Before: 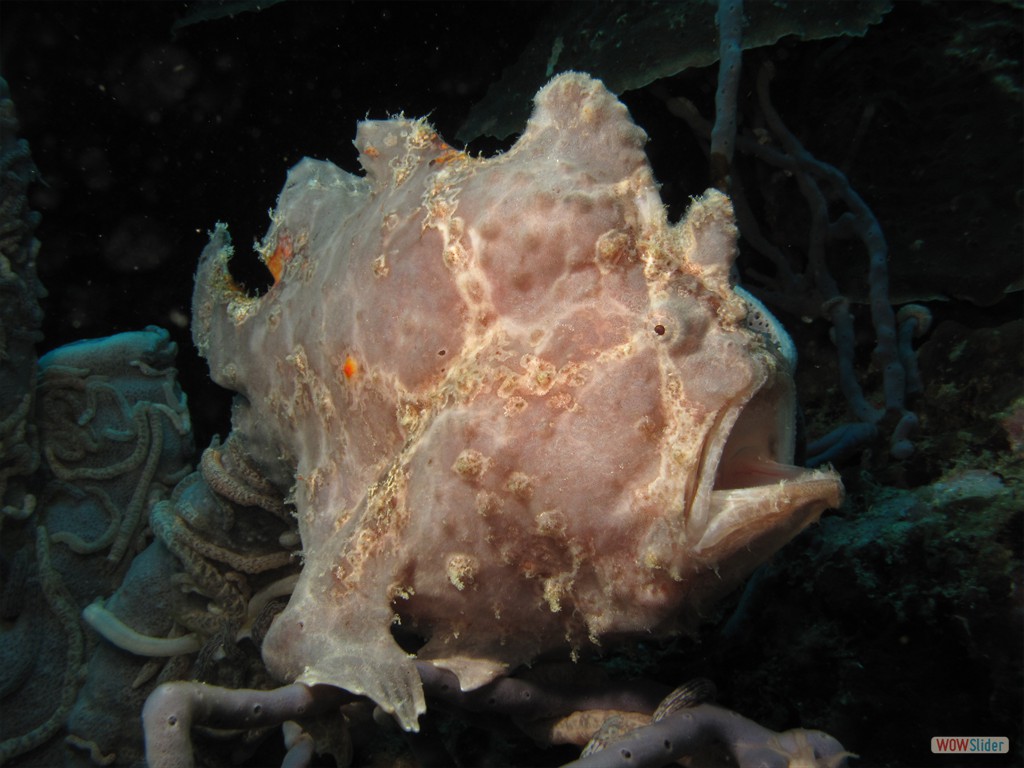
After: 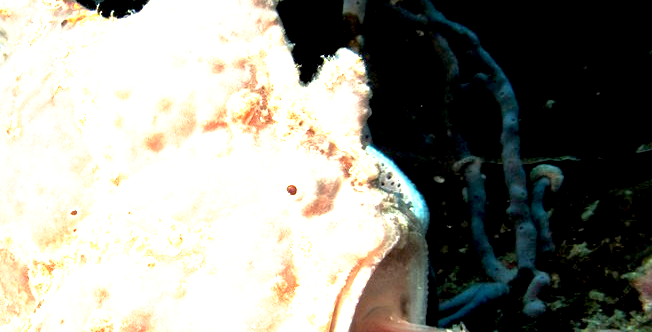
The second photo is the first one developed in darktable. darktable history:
exposure: black level correction 0.001, exposure 2 EV, compensate highlight preservation false
local contrast: mode bilateral grid, contrast 30, coarseness 25, midtone range 0.2
tone equalizer: -8 EV -0.417 EV, -7 EV -0.389 EV, -6 EV -0.333 EV, -5 EV -0.222 EV, -3 EV 0.222 EV, -2 EV 0.333 EV, -1 EV 0.389 EV, +0 EV 0.417 EV, edges refinement/feathering 500, mask exposure compensation -1.57 EV, preserve details no
color balance rgb: on, module defaults
crop: left 36.005%, top 18.293%, right 0.31%, bottom 38.444%
base curve: curves: ch0 [(0.017, 0) (0.425, 0.441) (0.844, 0.933) (1, 1)], preserve colors none
